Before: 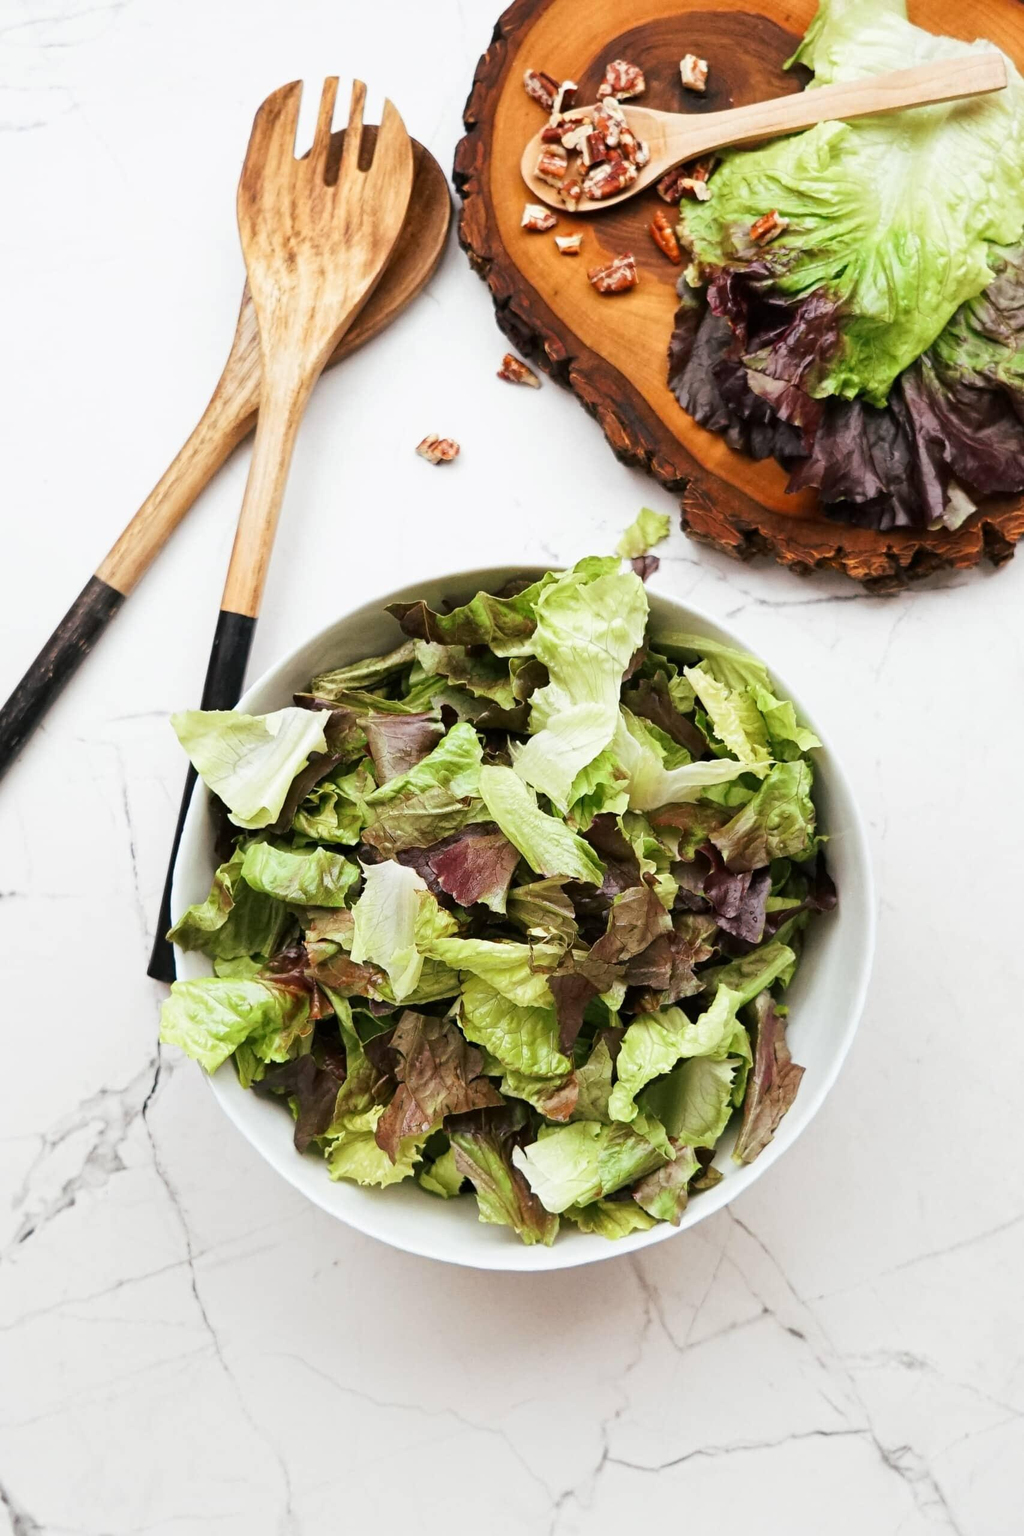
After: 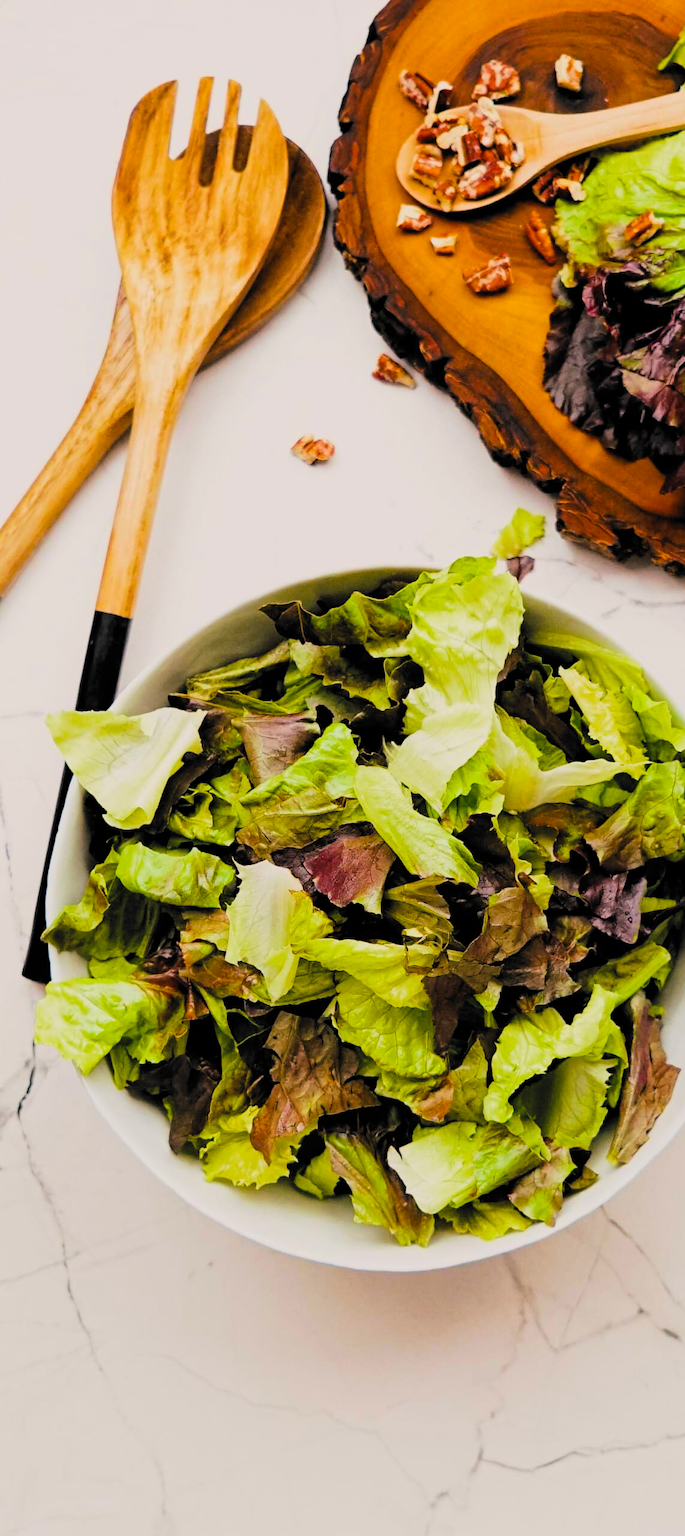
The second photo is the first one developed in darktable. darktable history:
exposure: black level correction 0, compensate highlight preservation false
crop and rotate: left 12.256%, right 20.794%
color balance rgb: highlights gain › chroma 1.624%, highlights gain › hue 56.86°, linear chroma grading › shadows -30.102%, linear chroma grading › global chroma 34.891%, perceptual saturation grading › global saturation 29.894%
filmic rgb: black relative exposure -5.02 EV, white relative exposure 4 EV, hardness 2.88, contrast 1.191, highlights saturation mix -30.2%, color science v6 (2022)
